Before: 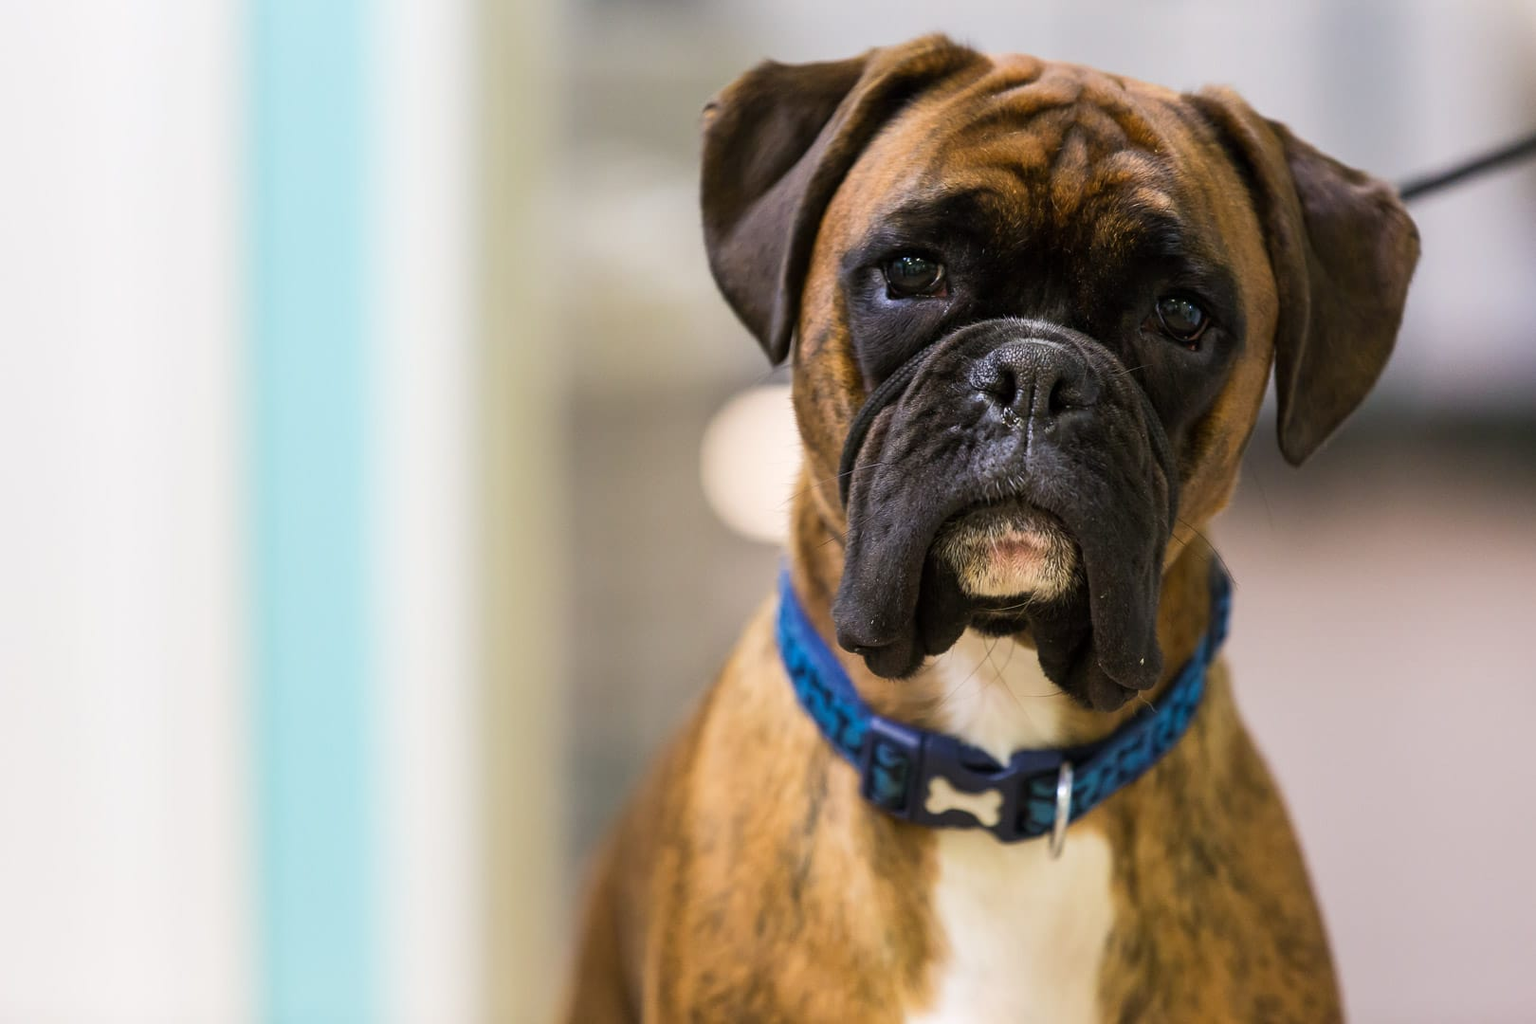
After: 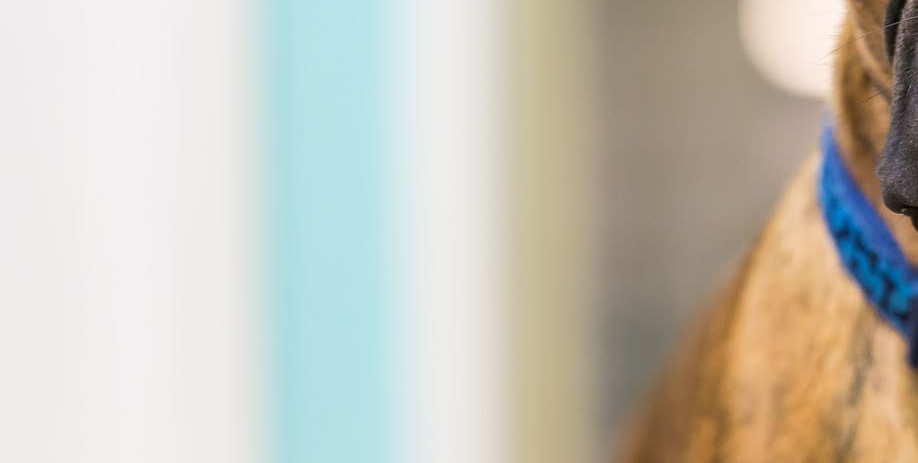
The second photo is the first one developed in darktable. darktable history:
crop: top 44.028%, right 43.322%, bottom 13.017%
